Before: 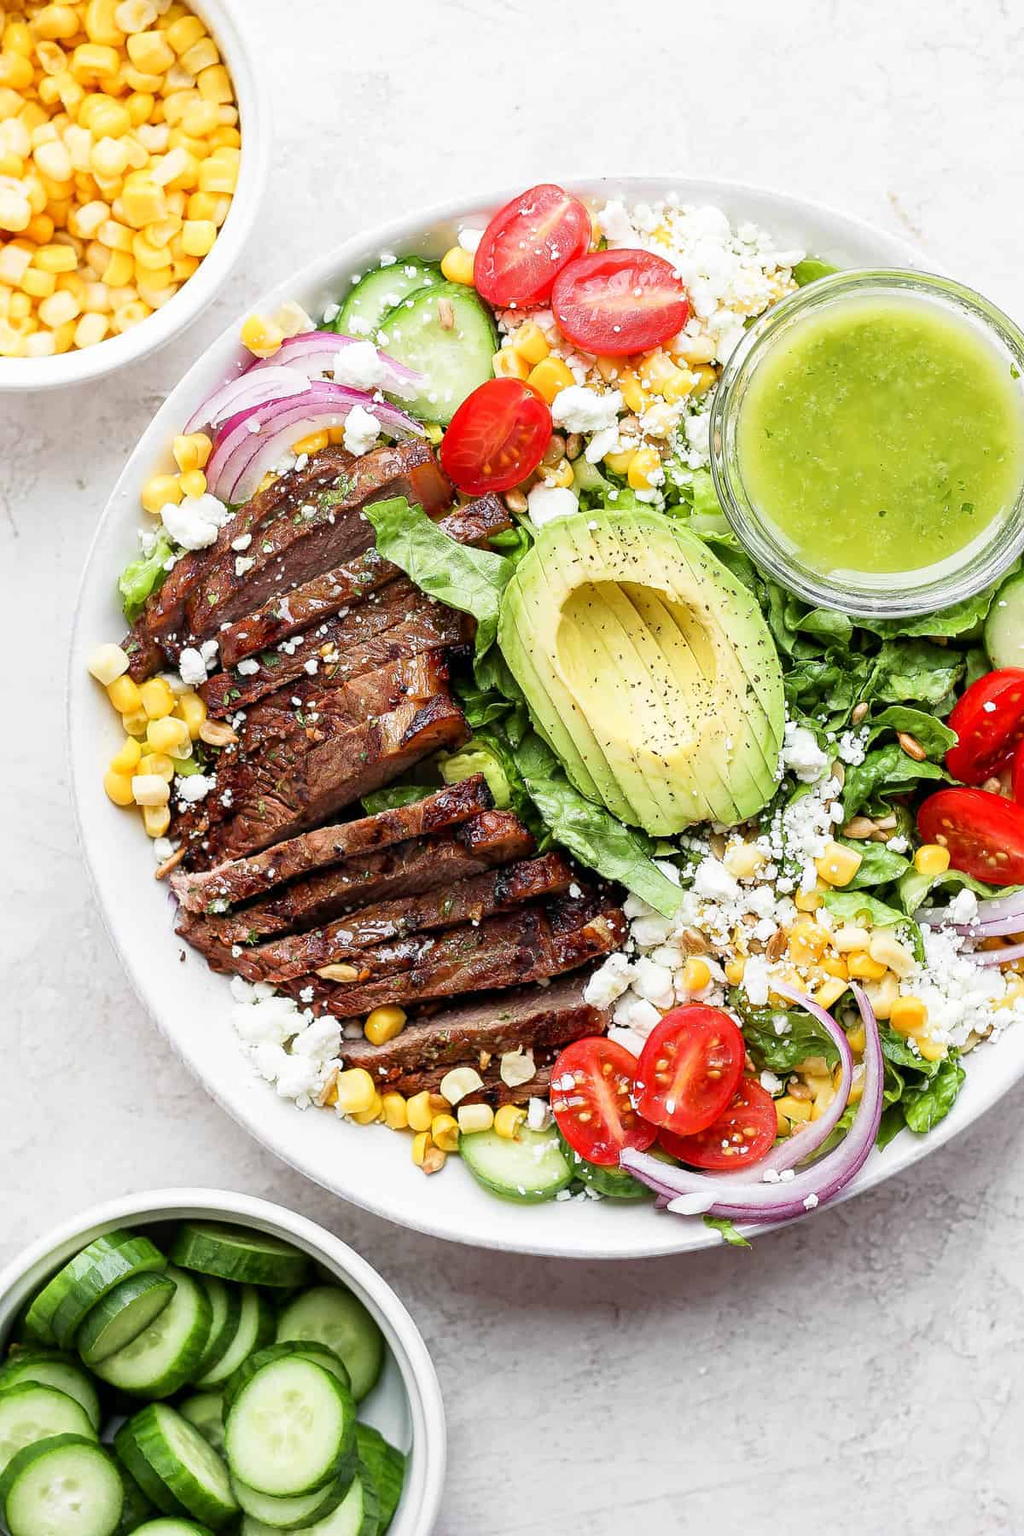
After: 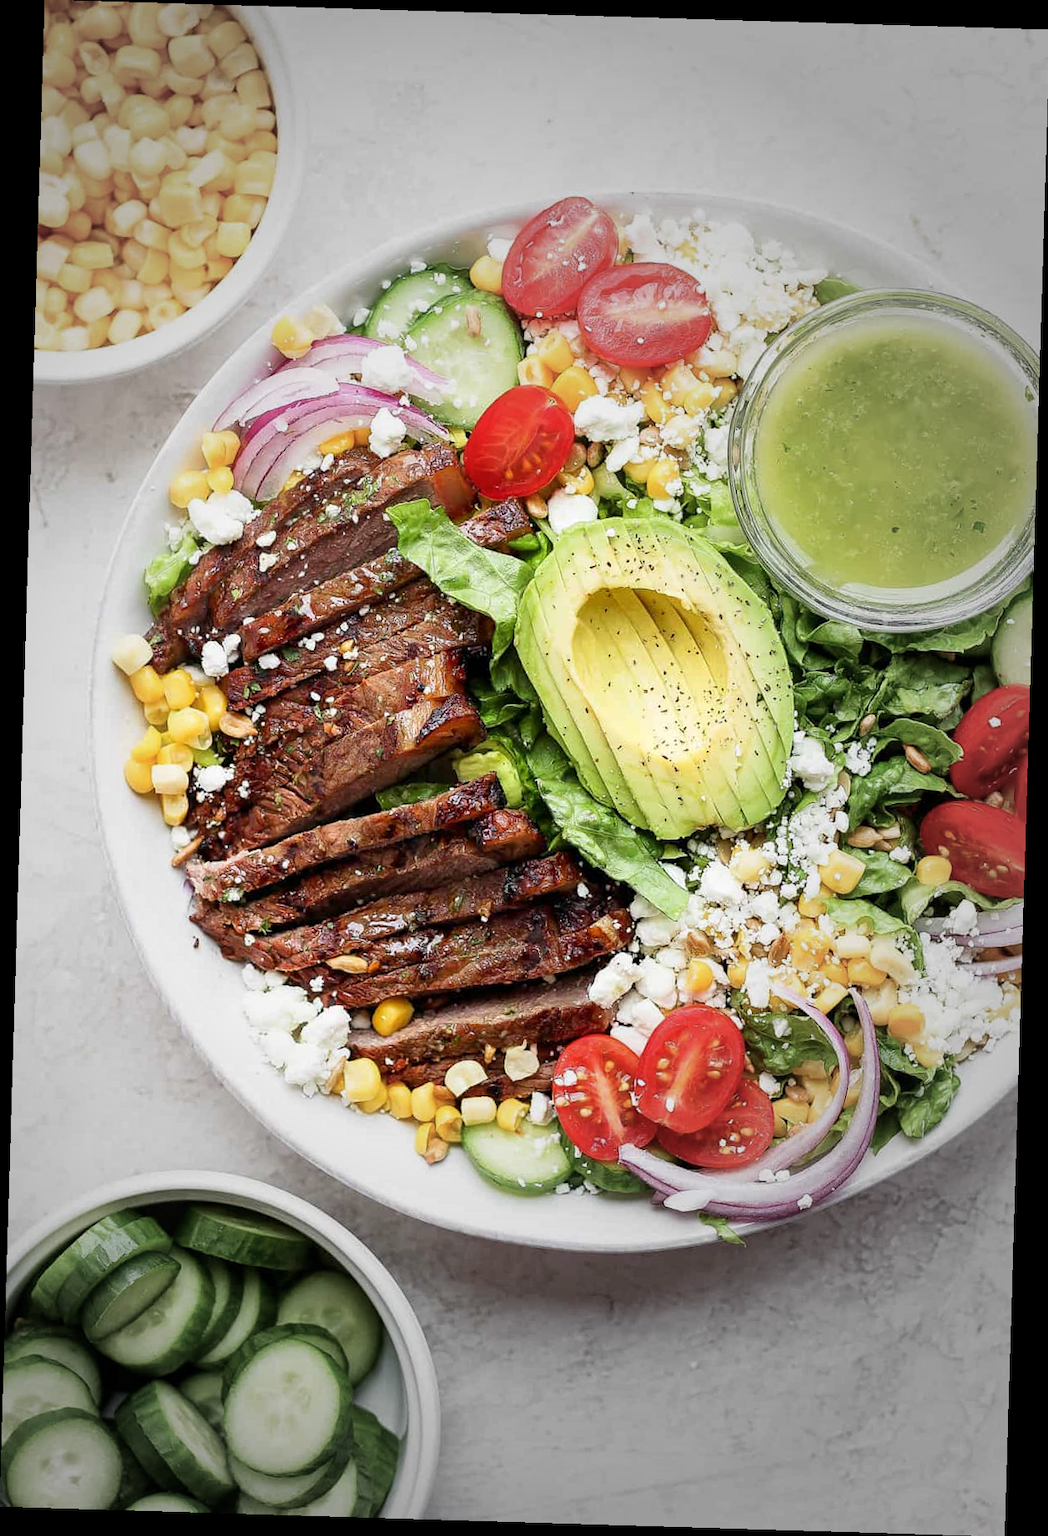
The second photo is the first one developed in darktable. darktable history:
rotate and perspective: rotation 1.72°, automatic cropping off
vignetting: fall-off start 33.76%, fall-off radius 64.94%, brightness -0.575, center (-0.12, -0.002), width/height ratio 0.959
